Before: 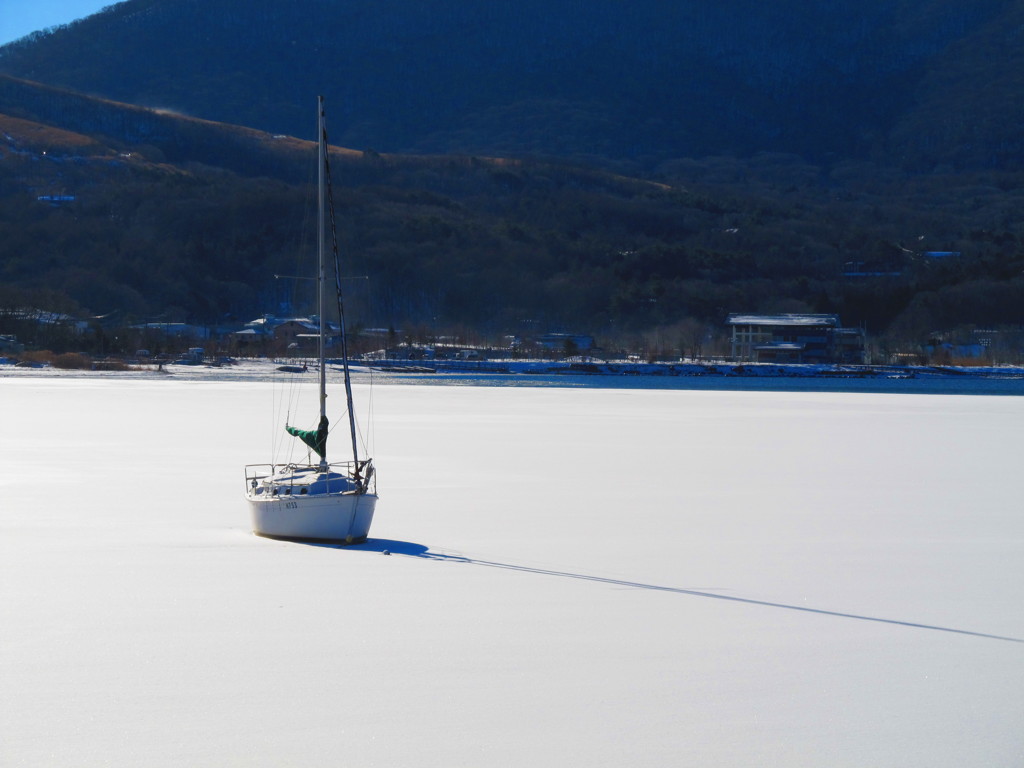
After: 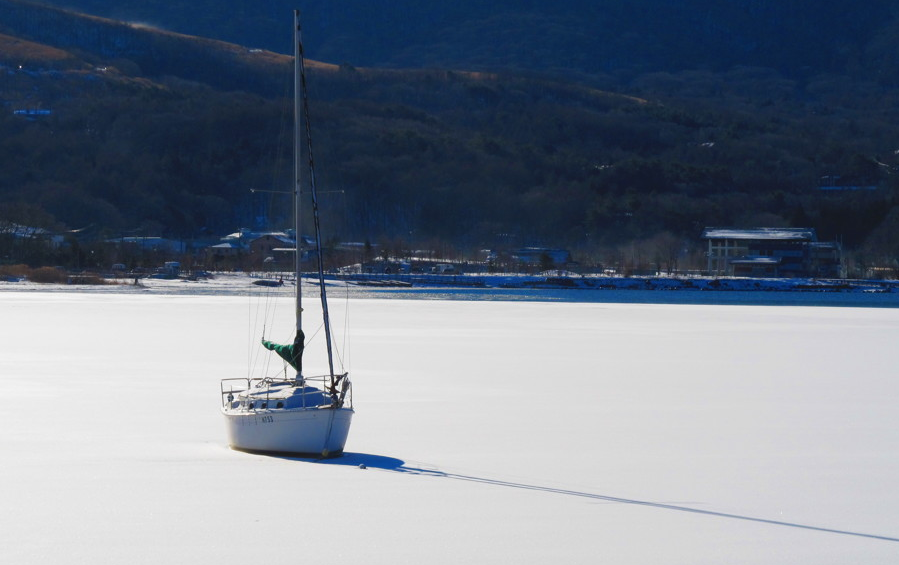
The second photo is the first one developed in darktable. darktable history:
crop and rotate: left 2.423%, top 11.322%, right 9.717%, bottom 15.097%
